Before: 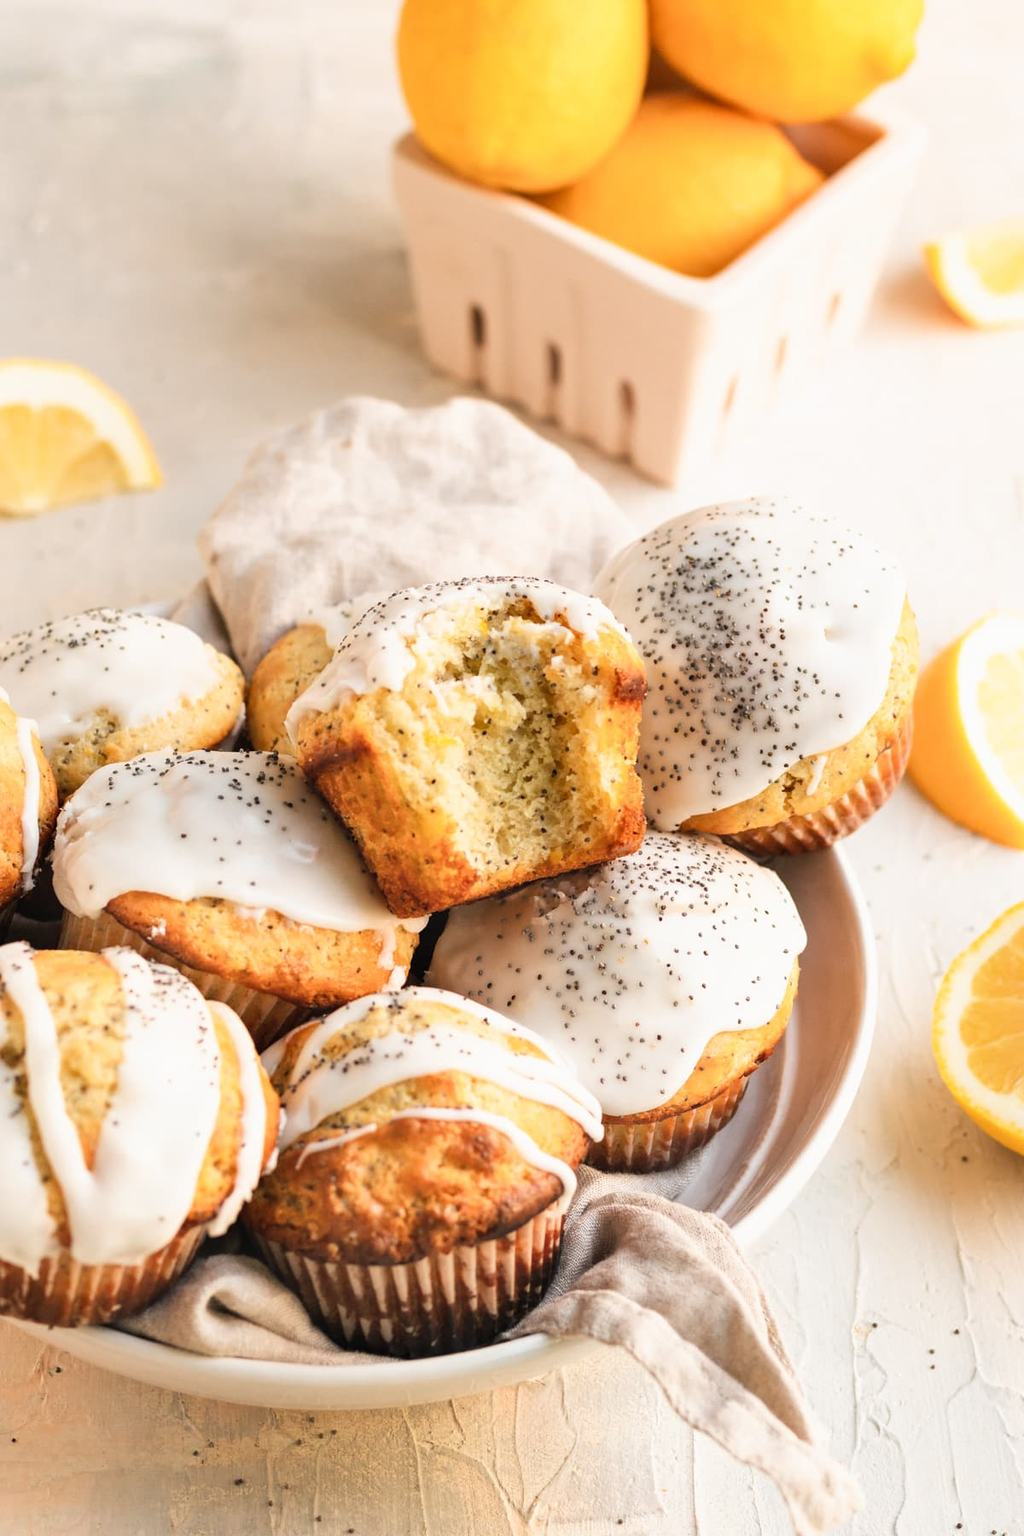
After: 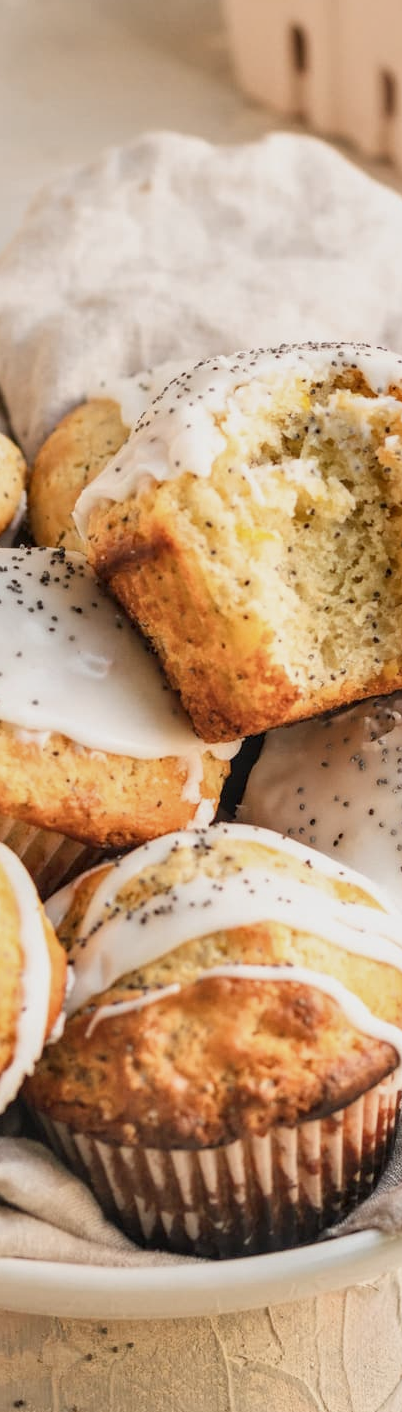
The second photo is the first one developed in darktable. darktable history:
crop and rotate: left 21.77%, top 18.528%, right 44.676%, bottom 2.997%
local contrast: on, module defaults
color balance: contrast -15%
